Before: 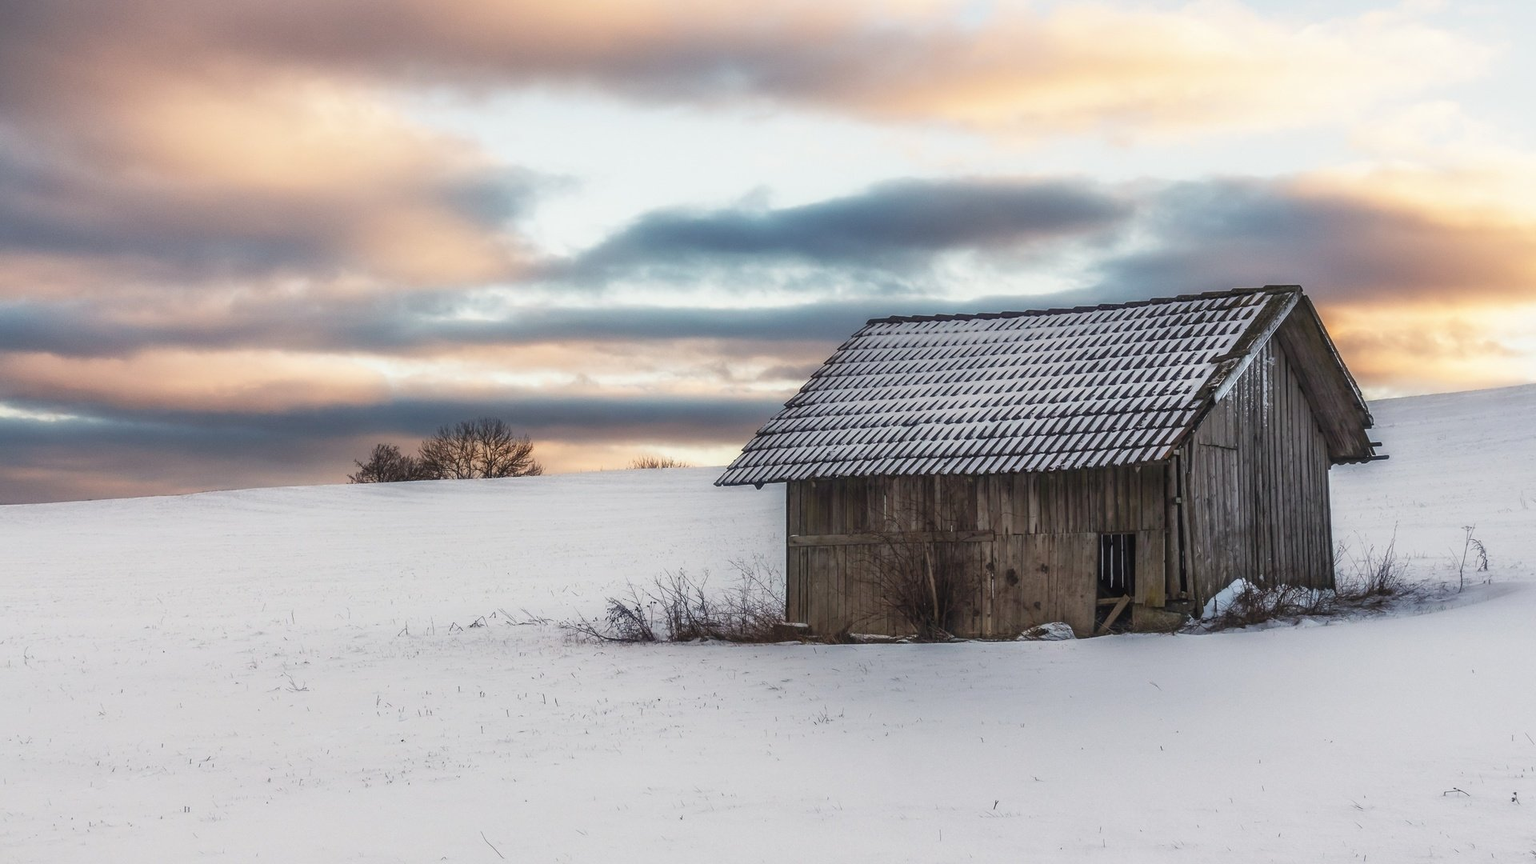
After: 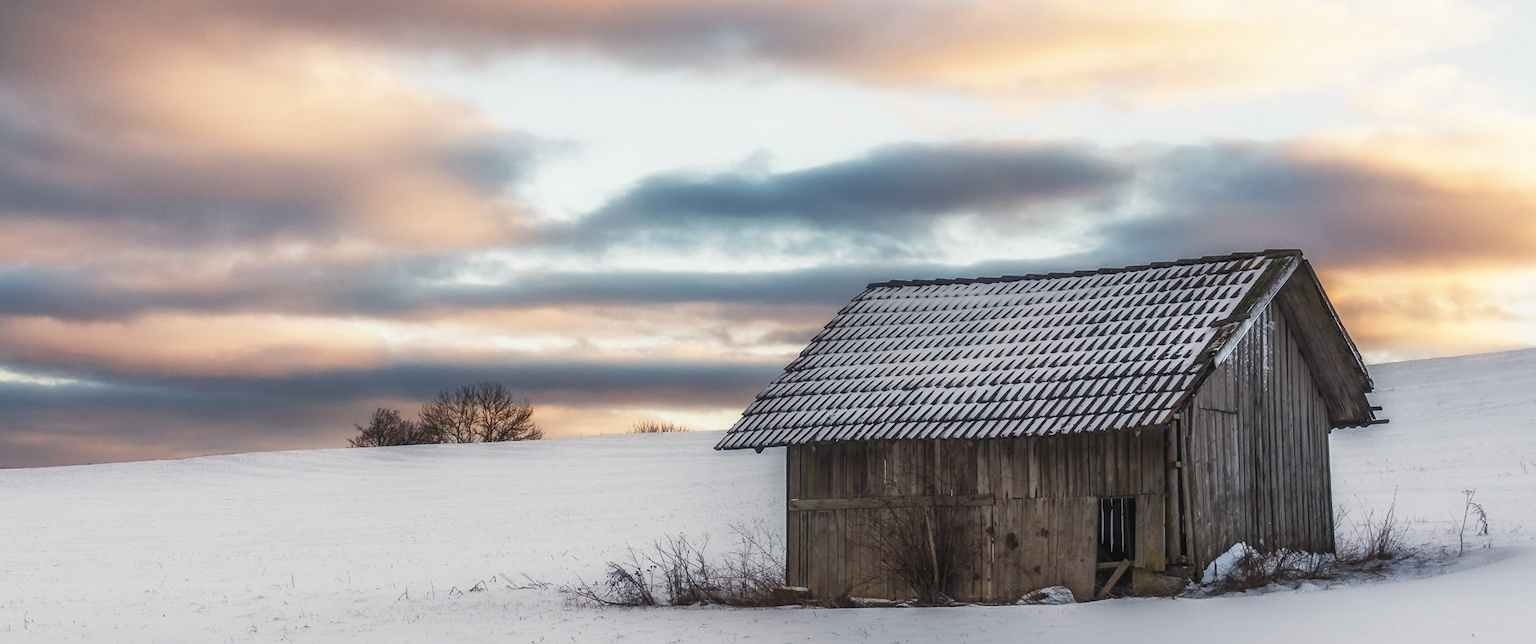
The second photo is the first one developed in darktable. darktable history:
crop: top 4.168%, bottom 21.186%
